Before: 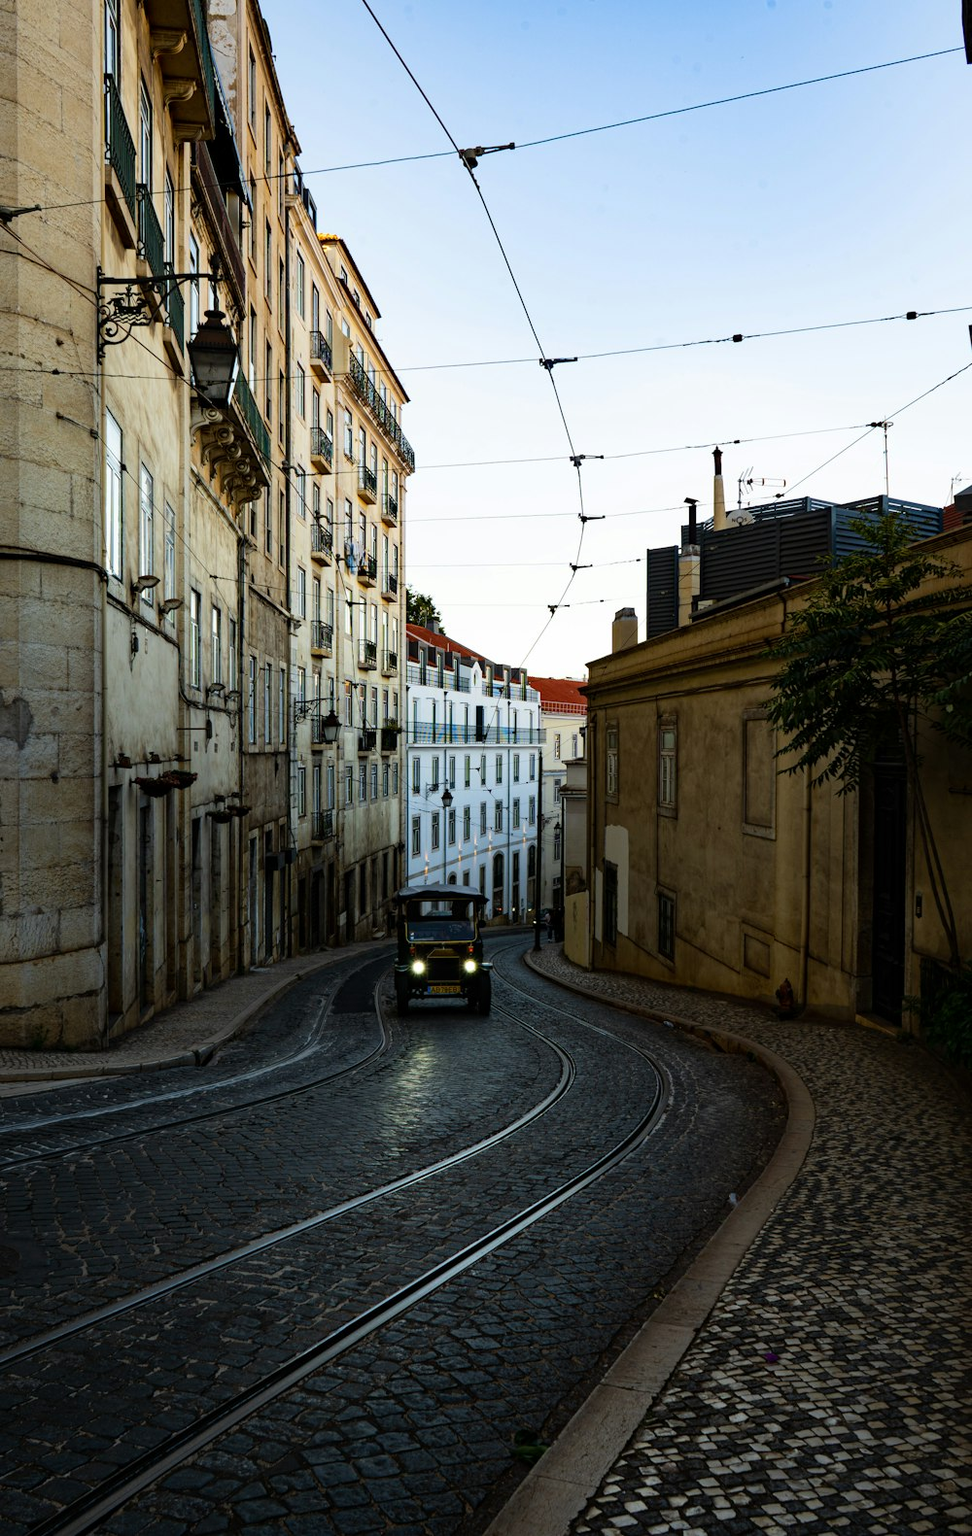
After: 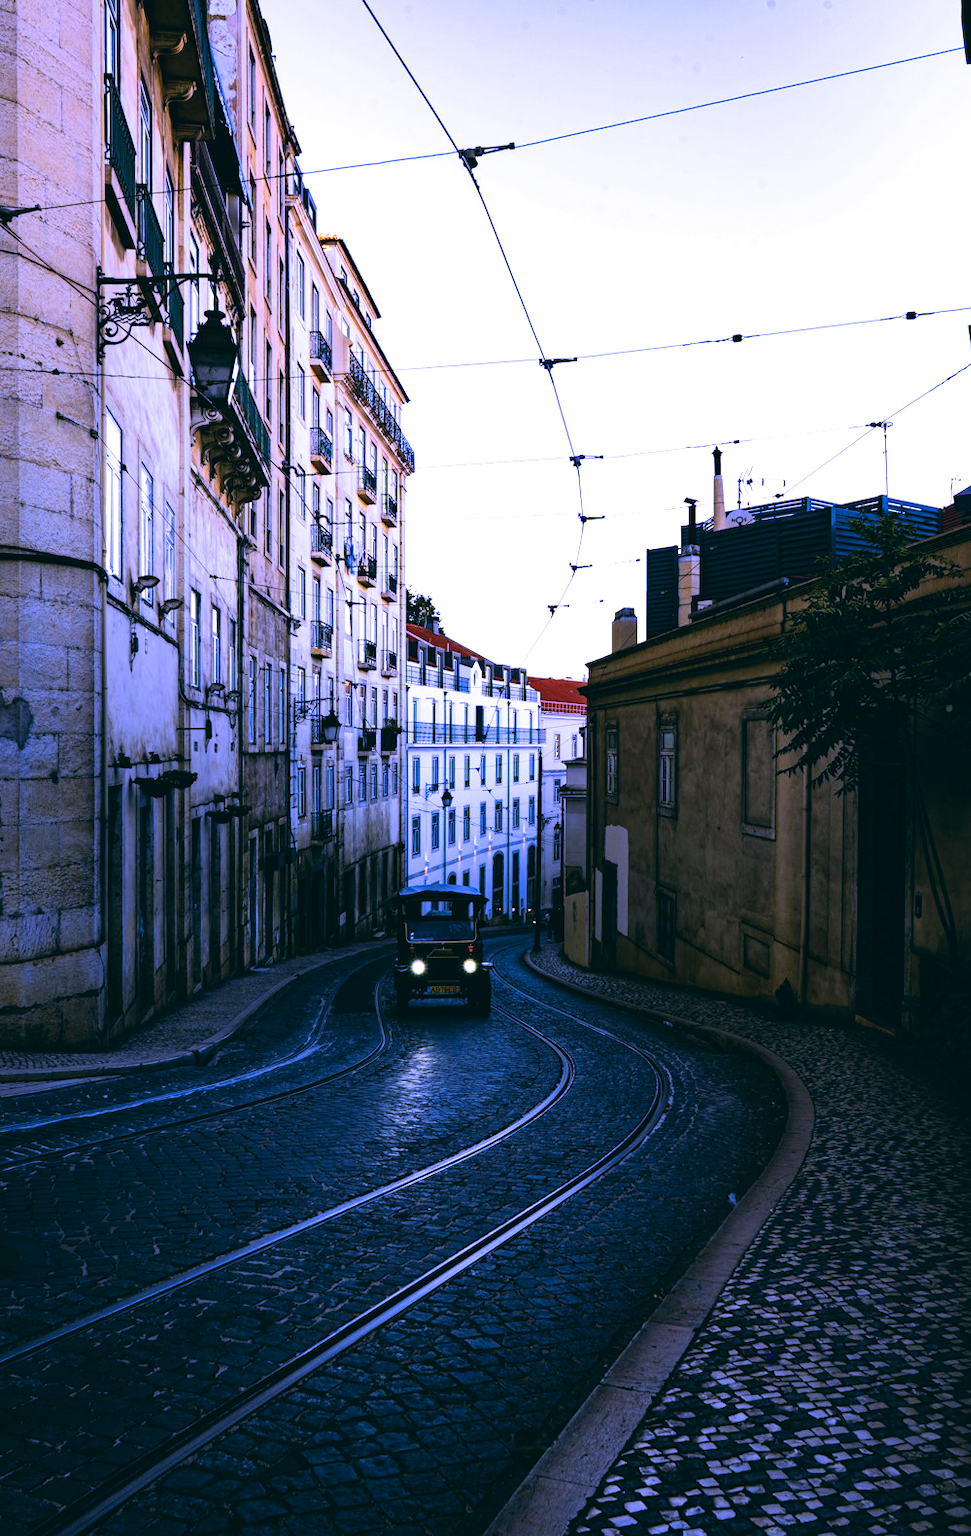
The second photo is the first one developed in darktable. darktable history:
color balance: lift [1.016, 0.983, 1, 1.017], gamma [0.78, 1.018, 1.043, 0.957], gain [0.786, 1.063, 0.937, 1.017], input saturation 118.26%, contrast 13.43%, contrast fulcrum 21.62%, output saturation 82.76%
exposure: exposure 0.935 EV, compensate highlight preservation false
white balance: red 0.98, blue 1.61
filmic rgb: black relative exposure -14.19 EV, white relative exposure 3.39 EV, hardness 7.89, preserve chrominance max RGB
